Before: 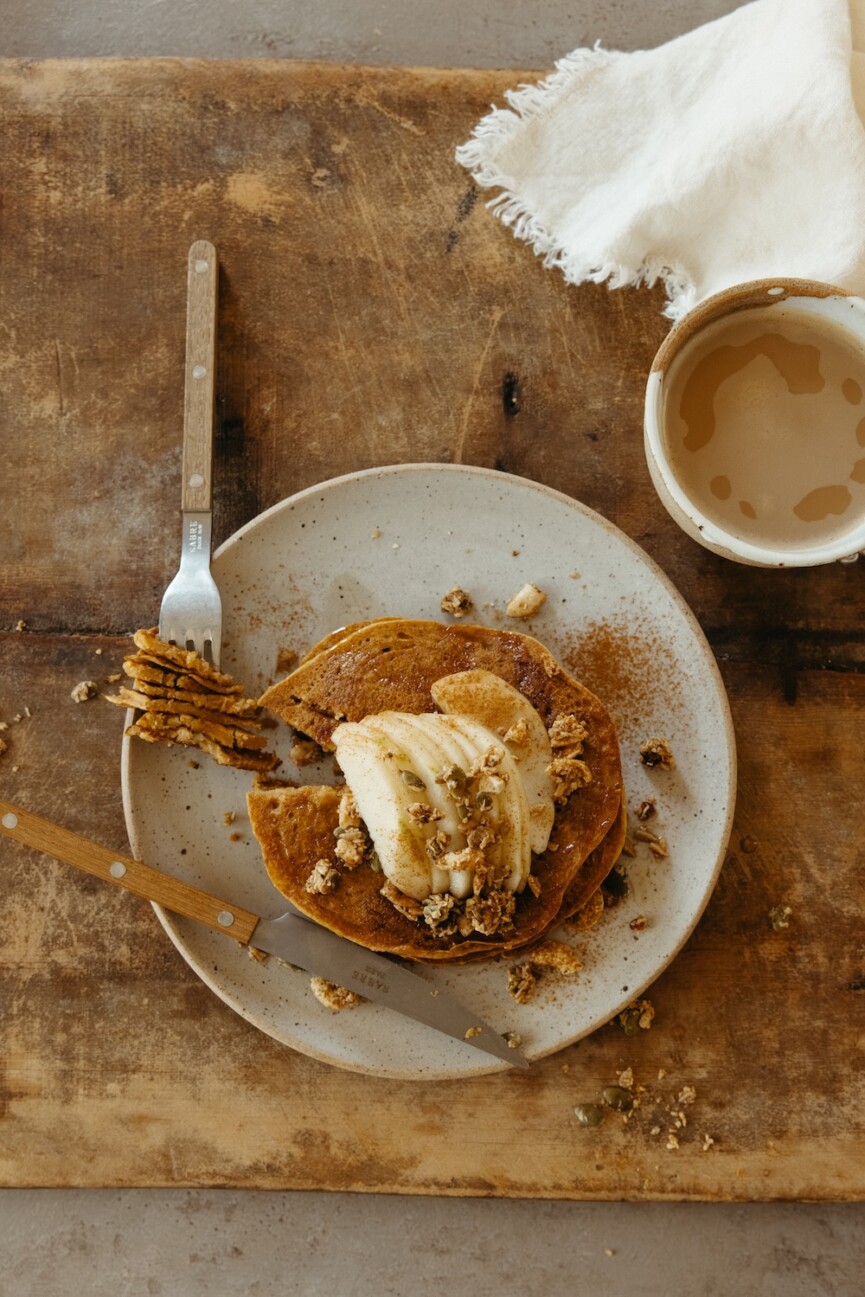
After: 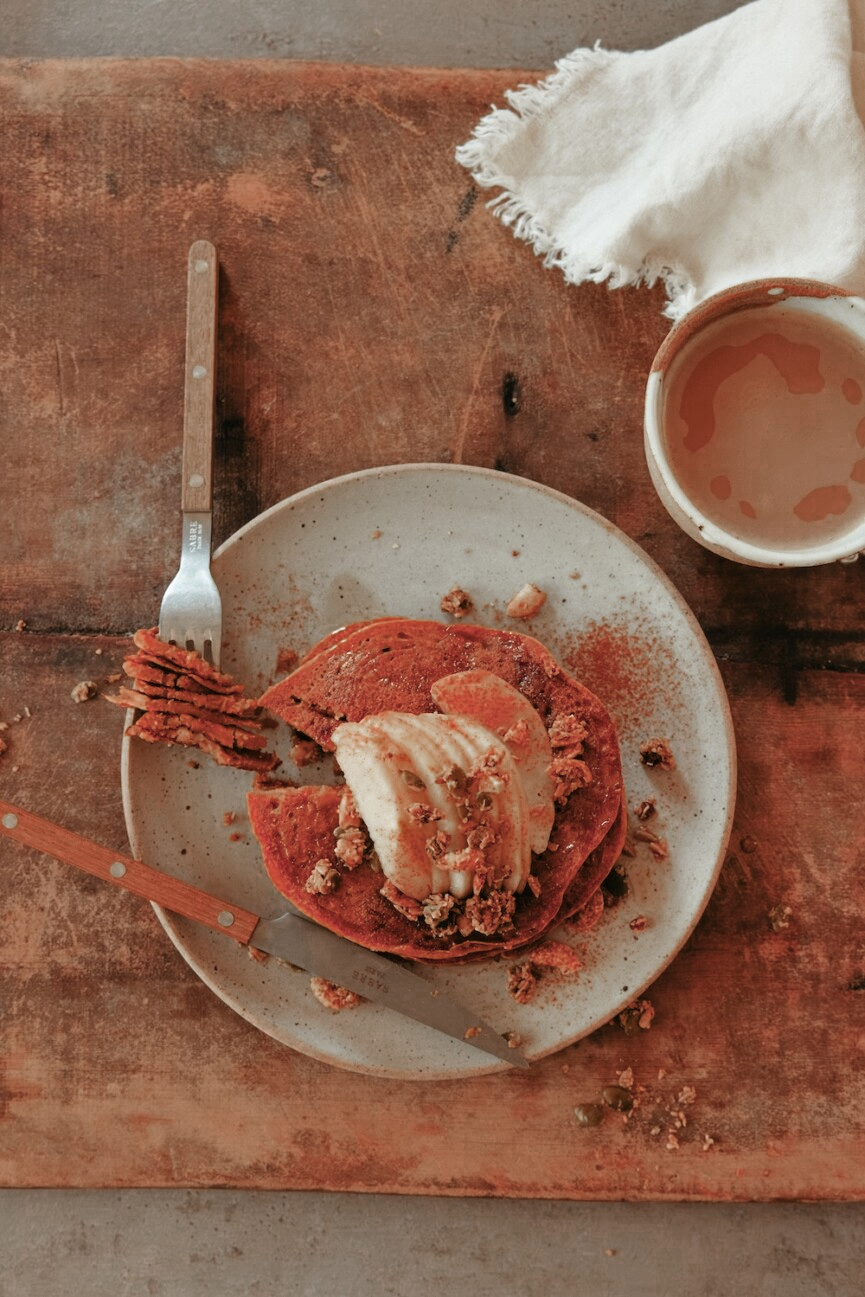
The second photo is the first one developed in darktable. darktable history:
shadows and highlights: low approximation 0.01, soften with gaussian
color zones: curves: ch0 [(0.006, 0.385) (0.143, 0.563) (0.243, 0.321) (0.352, 0.464) (0.516, 0.456) (0.625, 0.5) (0.75, 0.5) (0.875, 0.5)]; ch1 [(0, 0.5) (0.134, 0.504) (0.246, 0.463) (0.421, 0.515) (0.5, 0.56) (0.625, 0.5) (0.75, 0.5) (0.875, 0.5)]; ch2 [(0, 0.5) (0.131, 0.426) (0.307, 0.289) (0.38, 0.188) (0.513, 0.216) (0.625, 0.548) (0.75, 0.468) (0.838, 0.396) (0.971, 0.311)]
